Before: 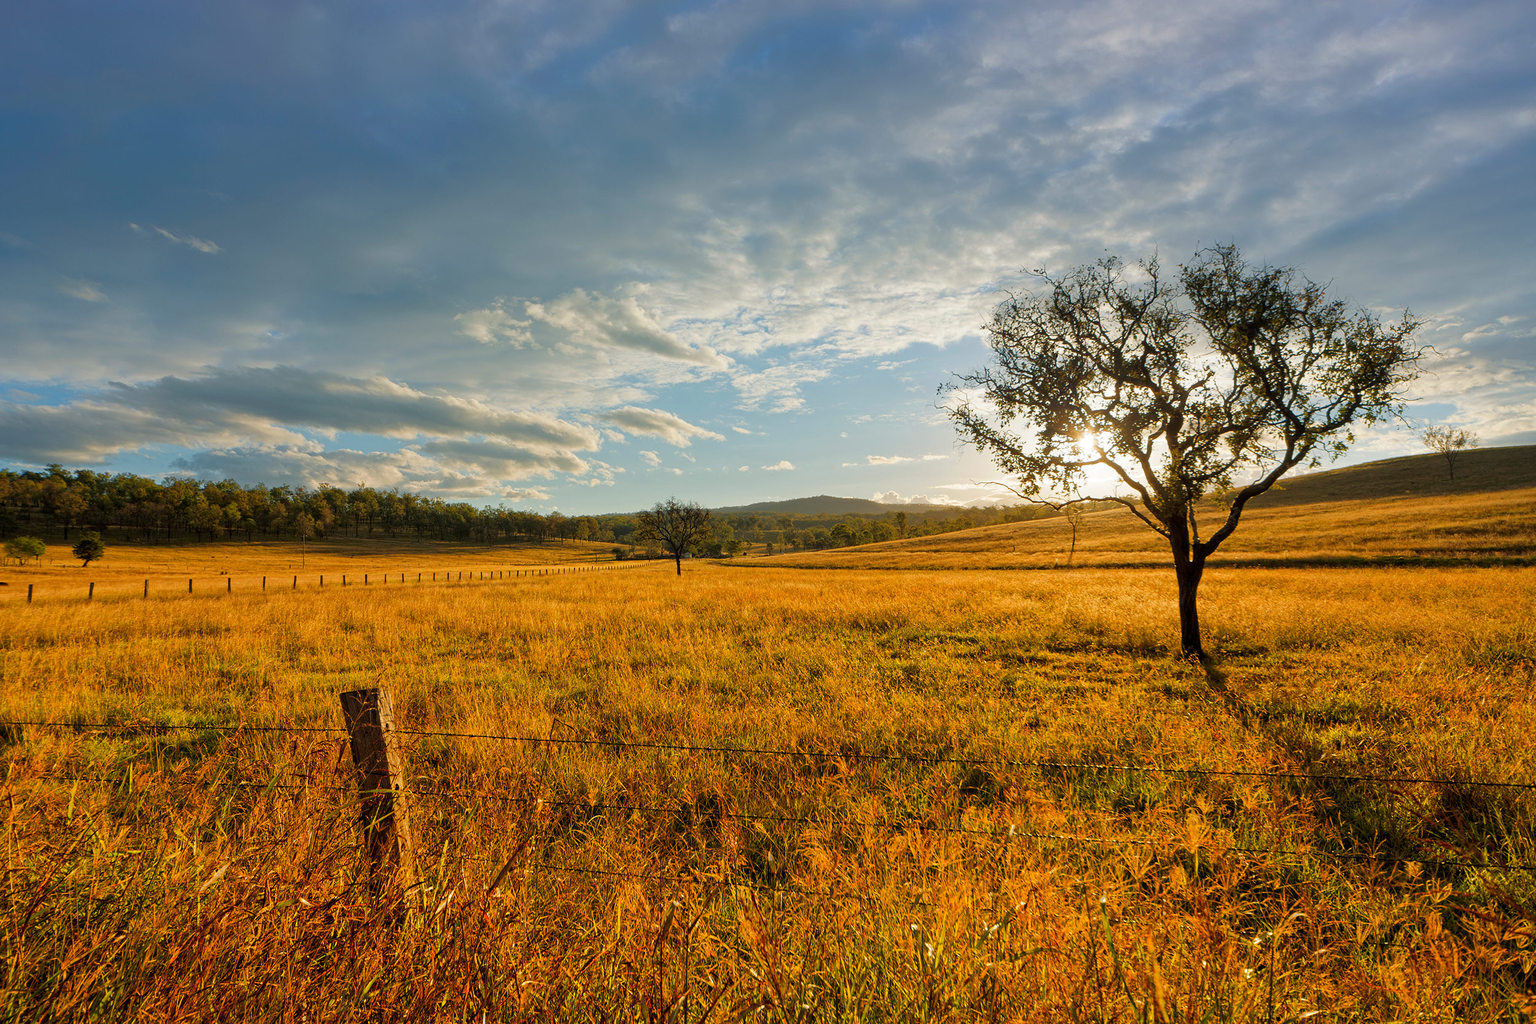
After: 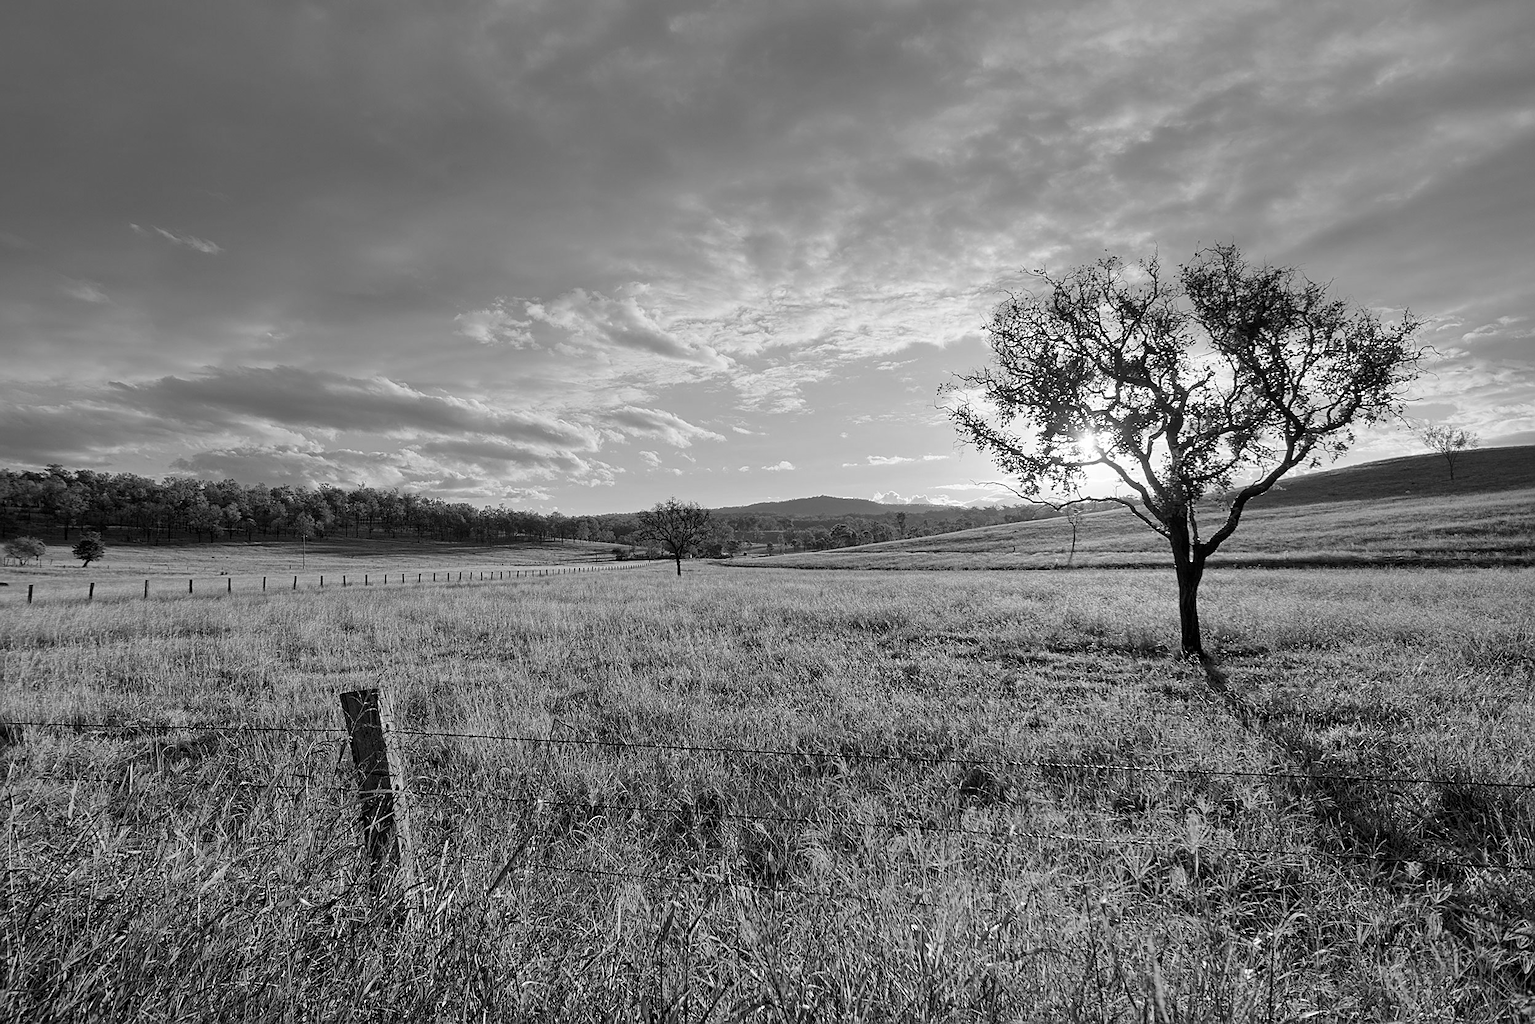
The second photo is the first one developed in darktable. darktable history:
monochrome: on, module defaults
sharpen: on, module defaults
